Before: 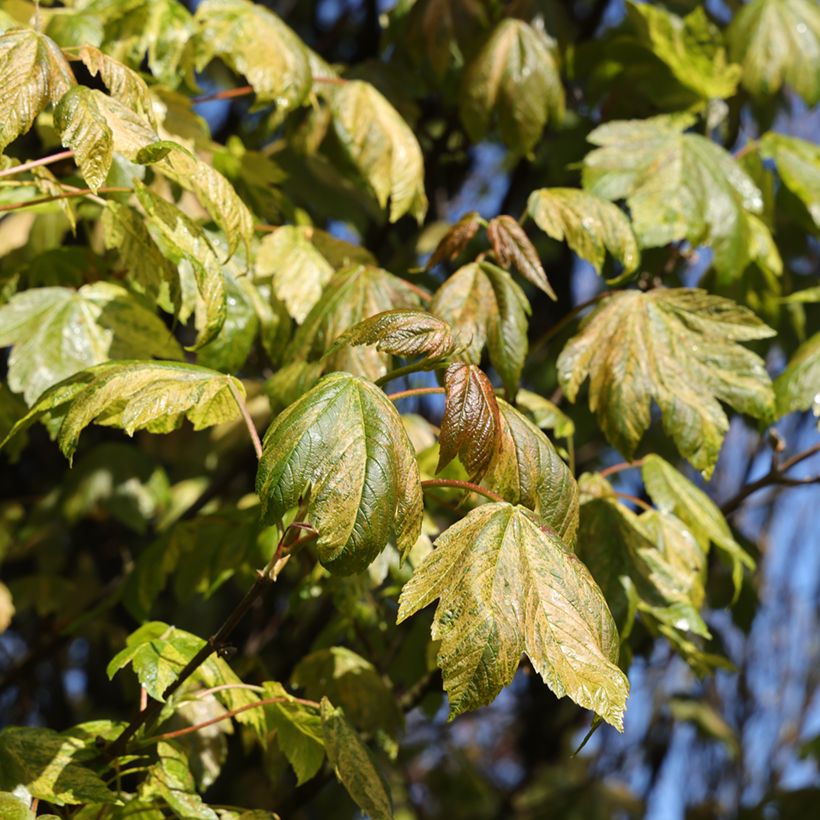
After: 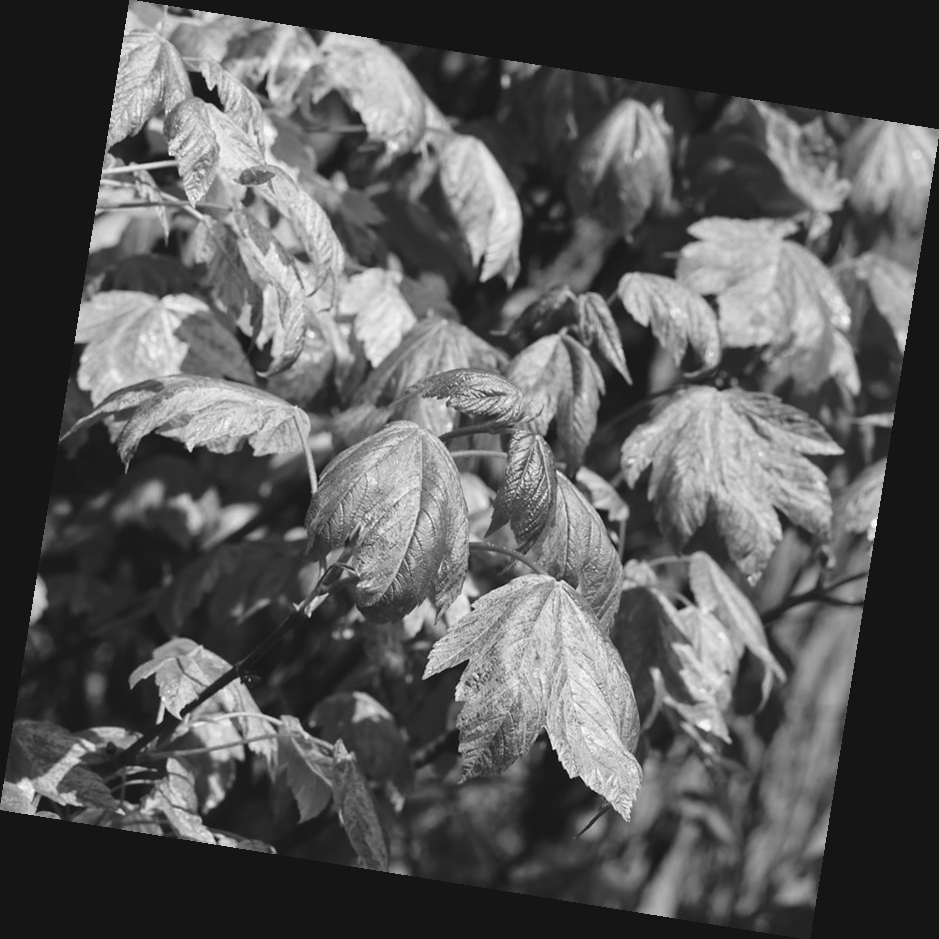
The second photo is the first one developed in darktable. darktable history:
exposure: black level correction -0.008, exposure 0.067 EV, compensate highlight preservation false
contrast brightness saturation: contrast 0.04, saturation 0.16
rotate and perspective: rotation 9.12°, automatic cropping off
color balance rgb: linear chroma grading › global chroma 15%, perceptual saturation grading › global saturation 30%
monochrome: a 73.58, b 64.21
